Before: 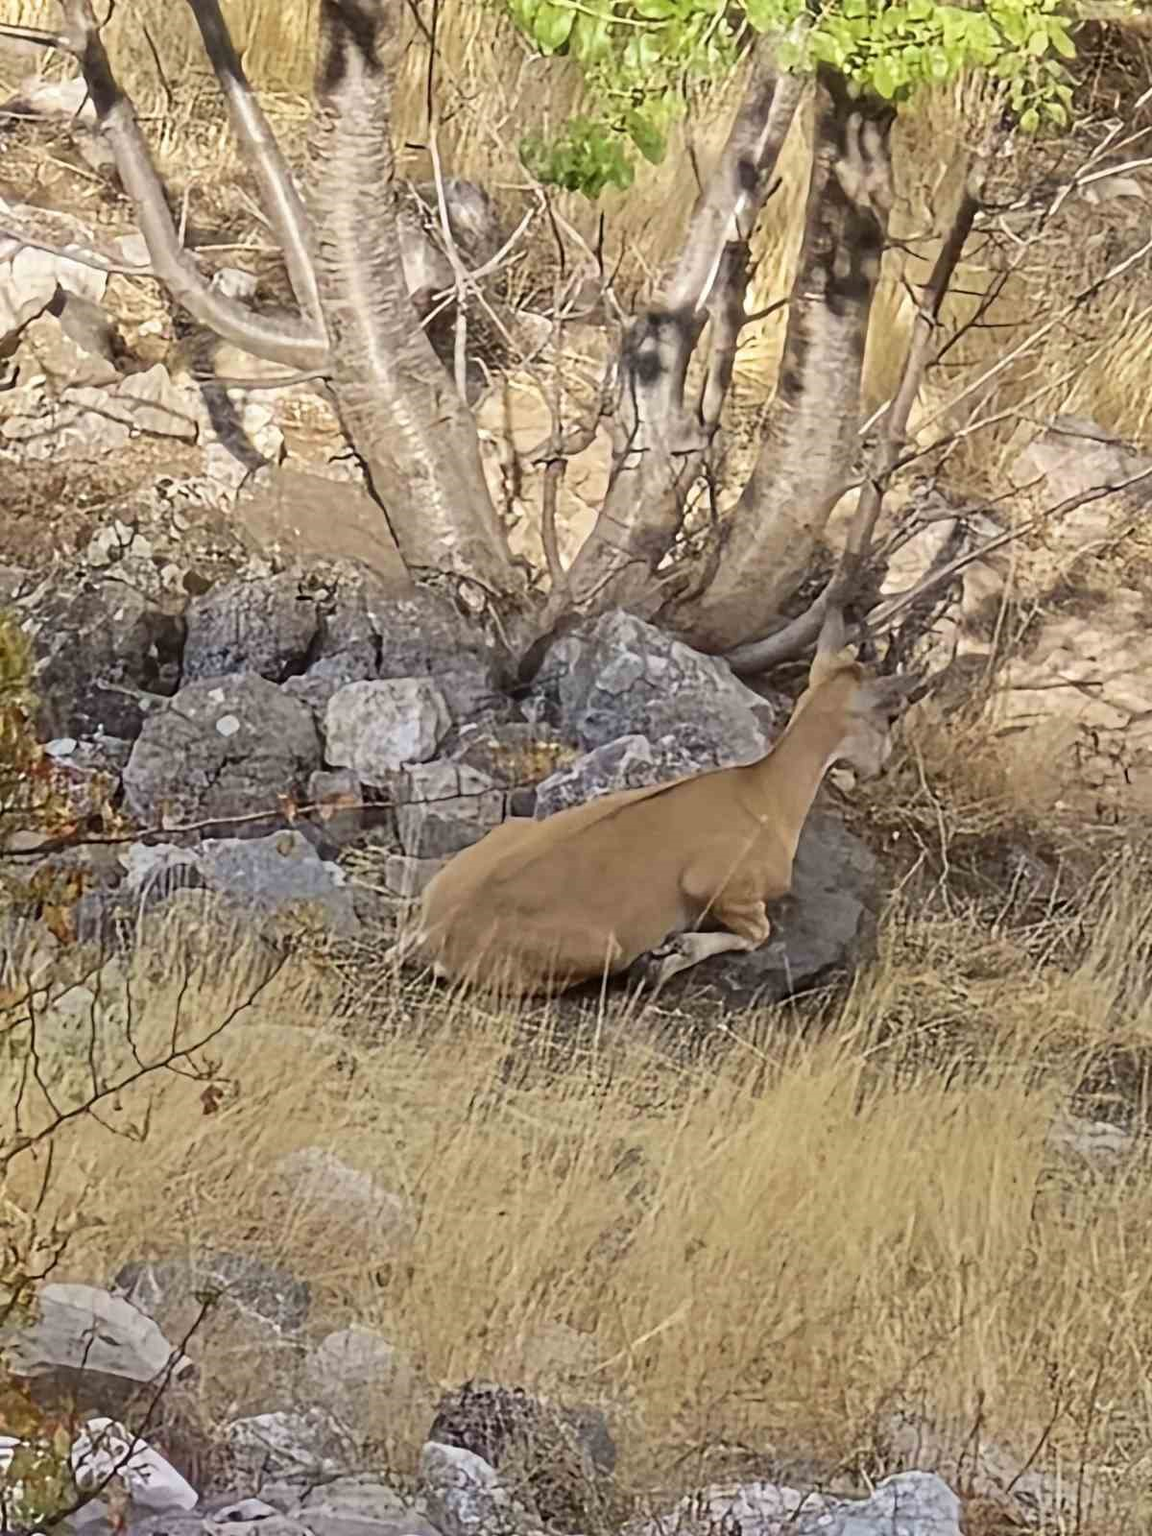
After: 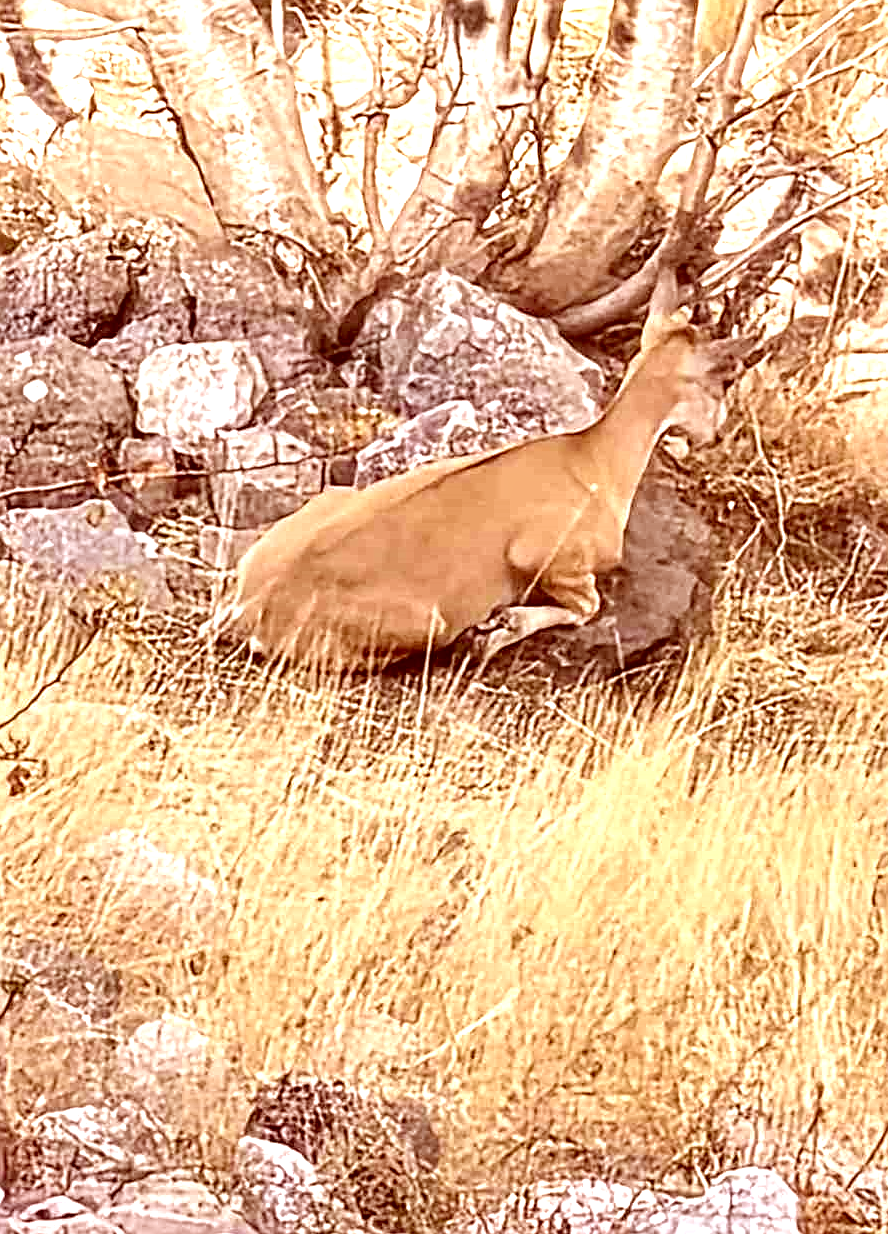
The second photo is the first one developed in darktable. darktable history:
sharpen: amount 0.478
white balance: emerald 1
crop: left 16.871%, top 22.857%, right 9.116%
contrast brightness saturation: contrast 0.03, brightness 0.06, saturation 0.13
exposure: black level correction 0, exposure 1.1 EV, compensate highlight preservation false
local contrast: highlights 60%, shadows 60%, detail 160%
color correction: highlights a* 9.03, highlights b* 8.71, shadows a* 40, shadows b* 40, saturation 0.8
